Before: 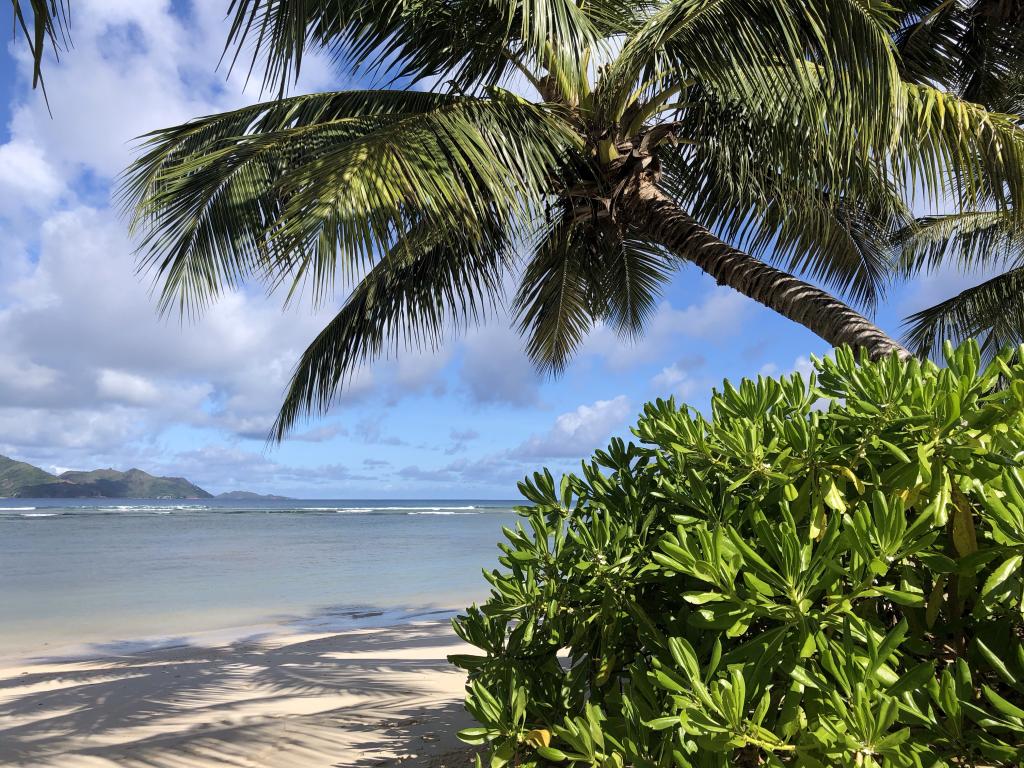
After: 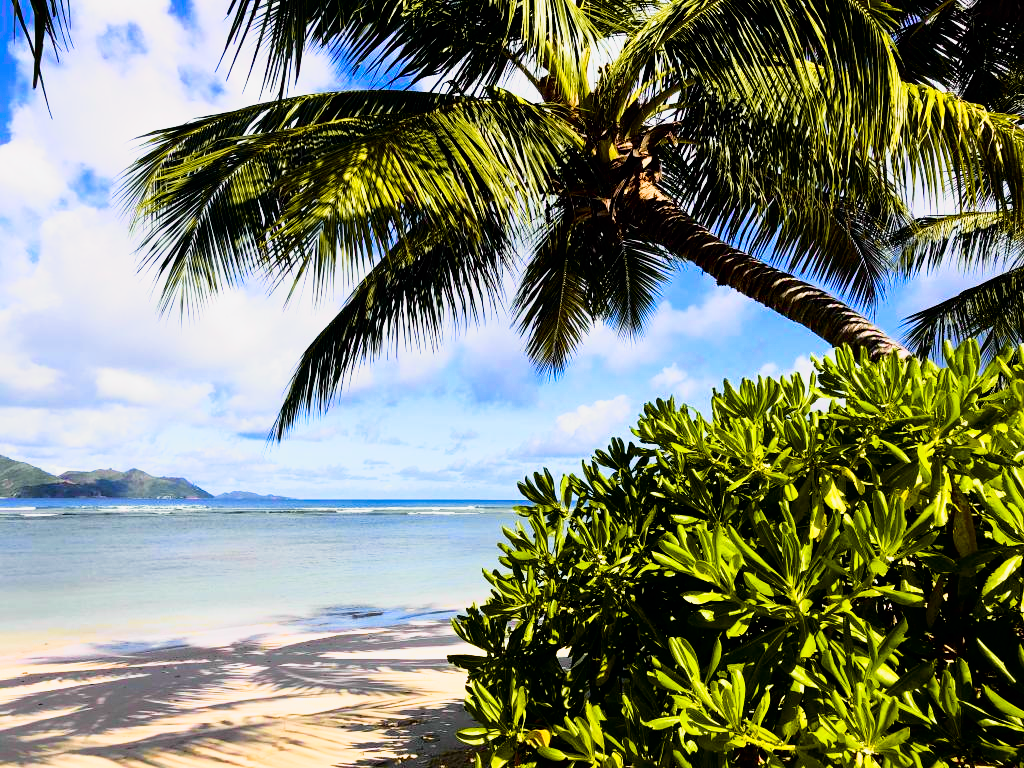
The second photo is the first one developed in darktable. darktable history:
color balance rgb: linear chroma grading › global chroma 10%, perceptual saturation grading › global saturation 5%, perceptual brilliance grading › global brilliance 4%, global vibrance 7%, saturation formula JzAzBz (2021)
contrast brightness saturation: contrast 0.04, saturation 0.07
sigmoid: contrast 1.86, skew 0.35
tone curve: curves: ch0 [(0, 0) (0.062, 0.023) (0.168, 0.142) (0.359, 0.44) (0.469, 0.544) (0.634, 0.722) (0.839, 0.909) (0.998, 0.978)]; ch1 [(0, 0) (0.437, 0.453) (0.472, 0.47) (0.502, 0.504) (0.527, 0.546) (0.568, 0.619) (0.608, 0.665) (0.669, 0.748) (0.859, 0.899) (1, 1)]; ch2 [(0, 0) (0.33, 0.301) (0.421, 0.443) (0.473, 0.498) (0.509, 0.5) (0.535, 0.564) (0.575, 0.625) (0.608, 0.676) (1, 1)], color space Lab, independent channels, preserve colors none
